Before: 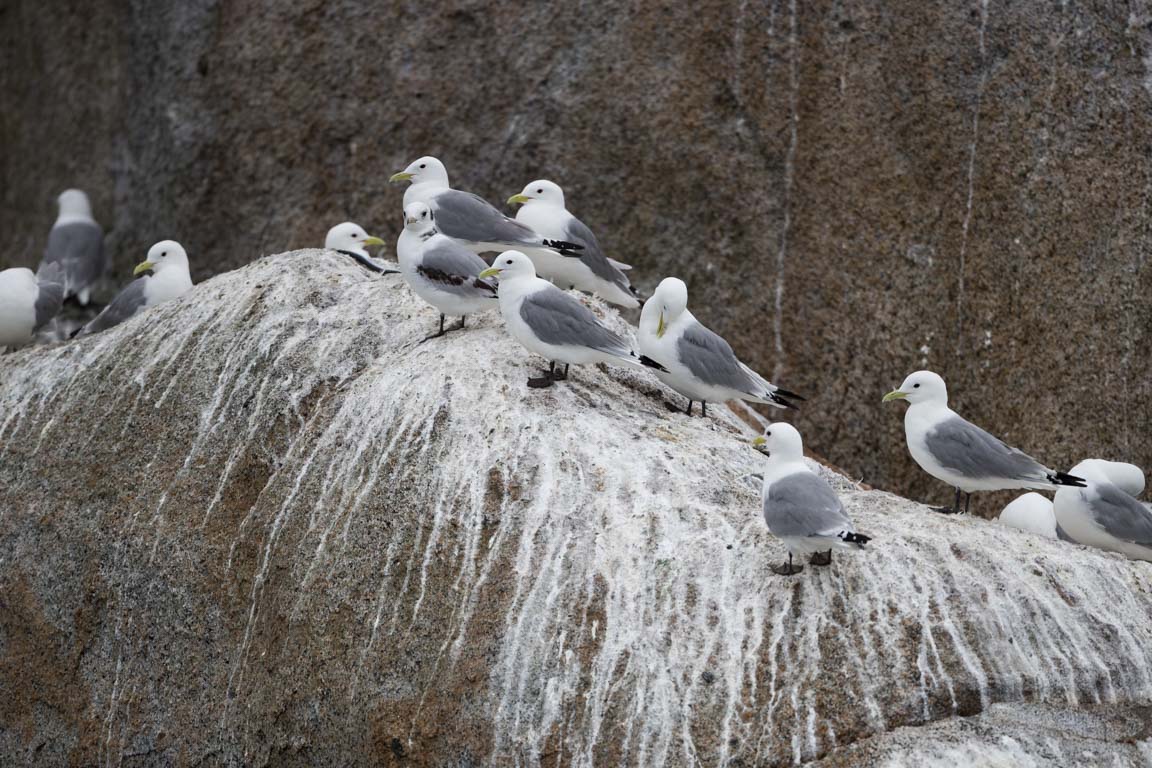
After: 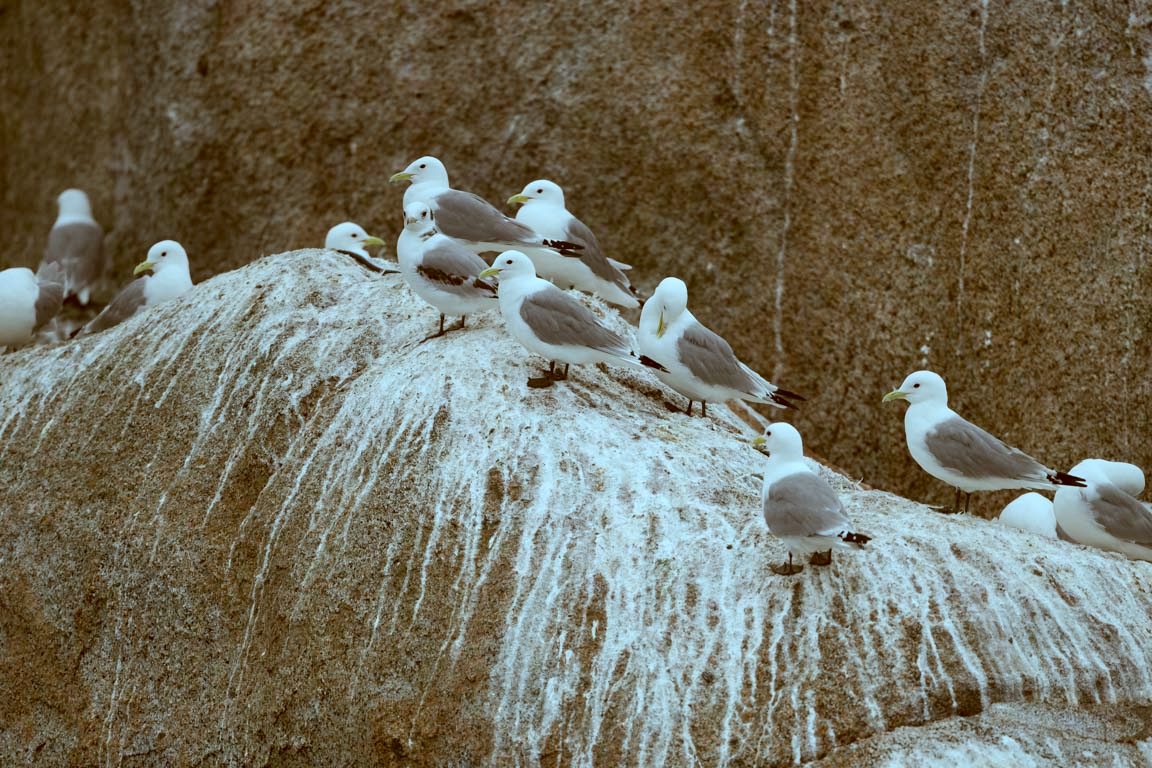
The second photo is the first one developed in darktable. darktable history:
shadows and highlights: low approximation 0.01, soften with gaussian
color correction: highlights a* -14.07, highlights b* -16.9, shadows a* 10.18, shadows b* 29.47
